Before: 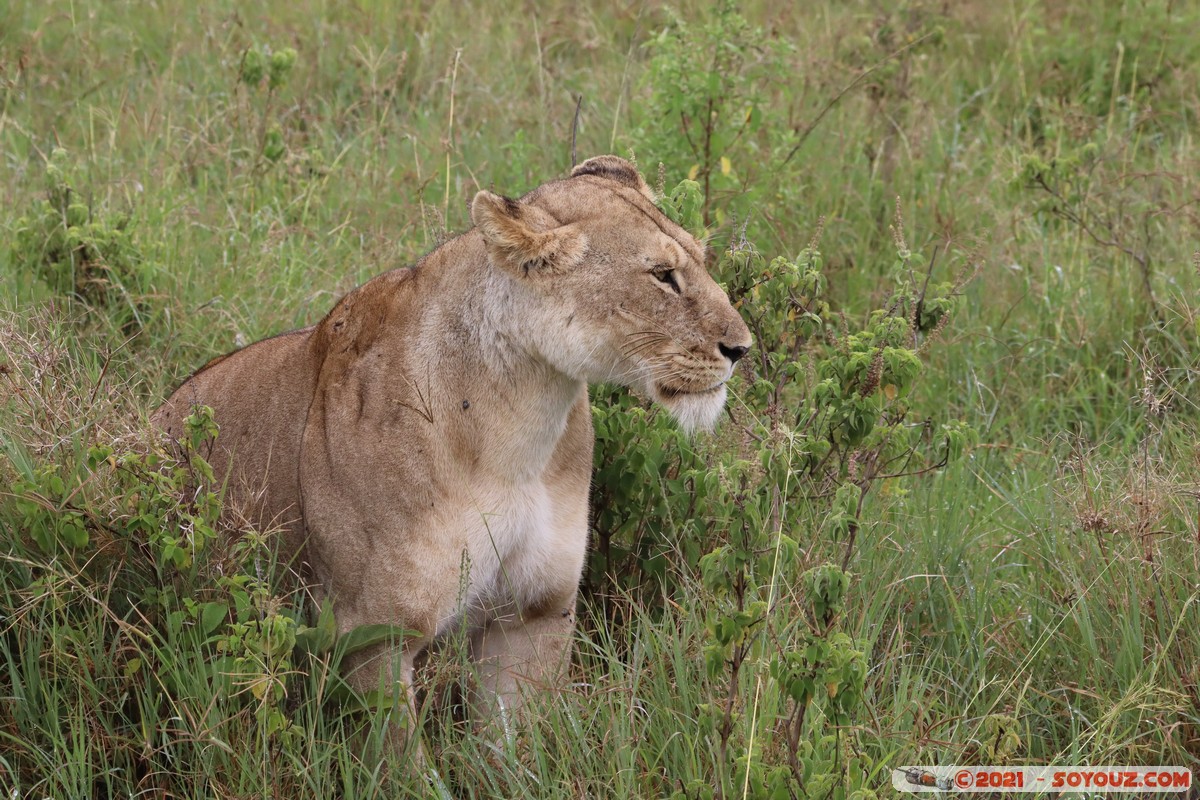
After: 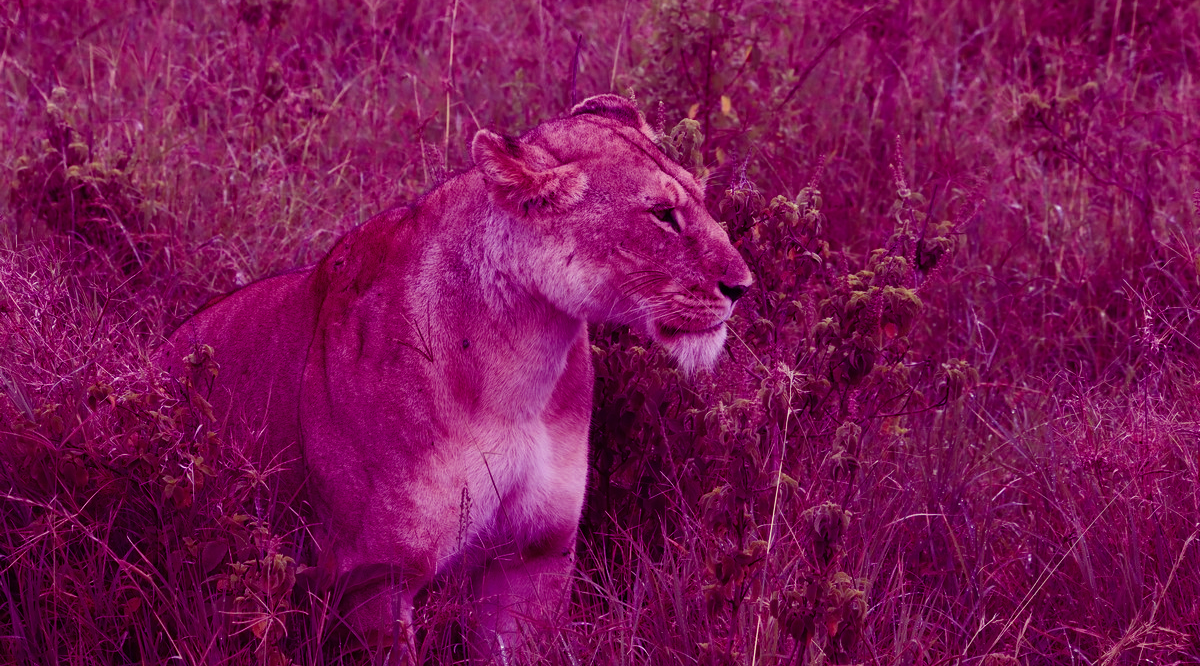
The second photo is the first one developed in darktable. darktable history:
crop: top 7.625%, bottom 8.027%
color balance: mode lift, gamma, gain (sRGB), lift [1, 1, 0.101, 1]
